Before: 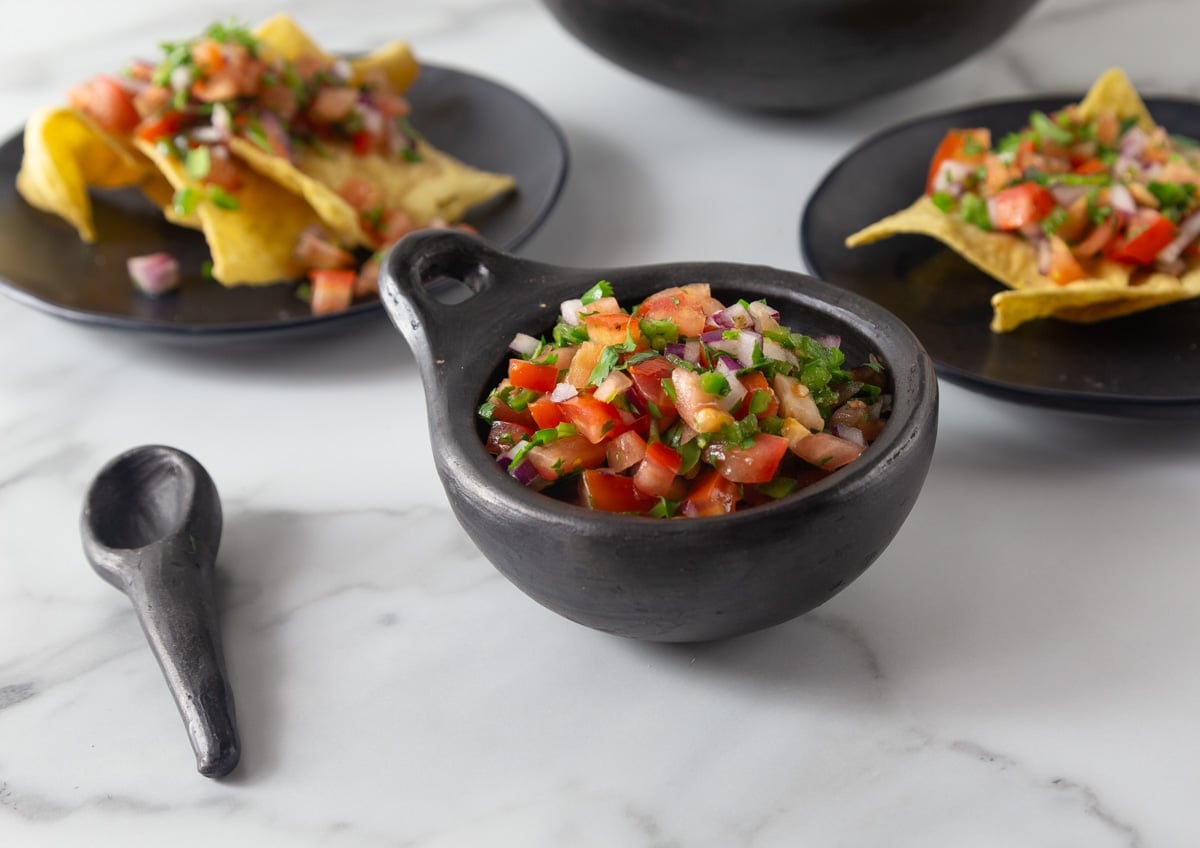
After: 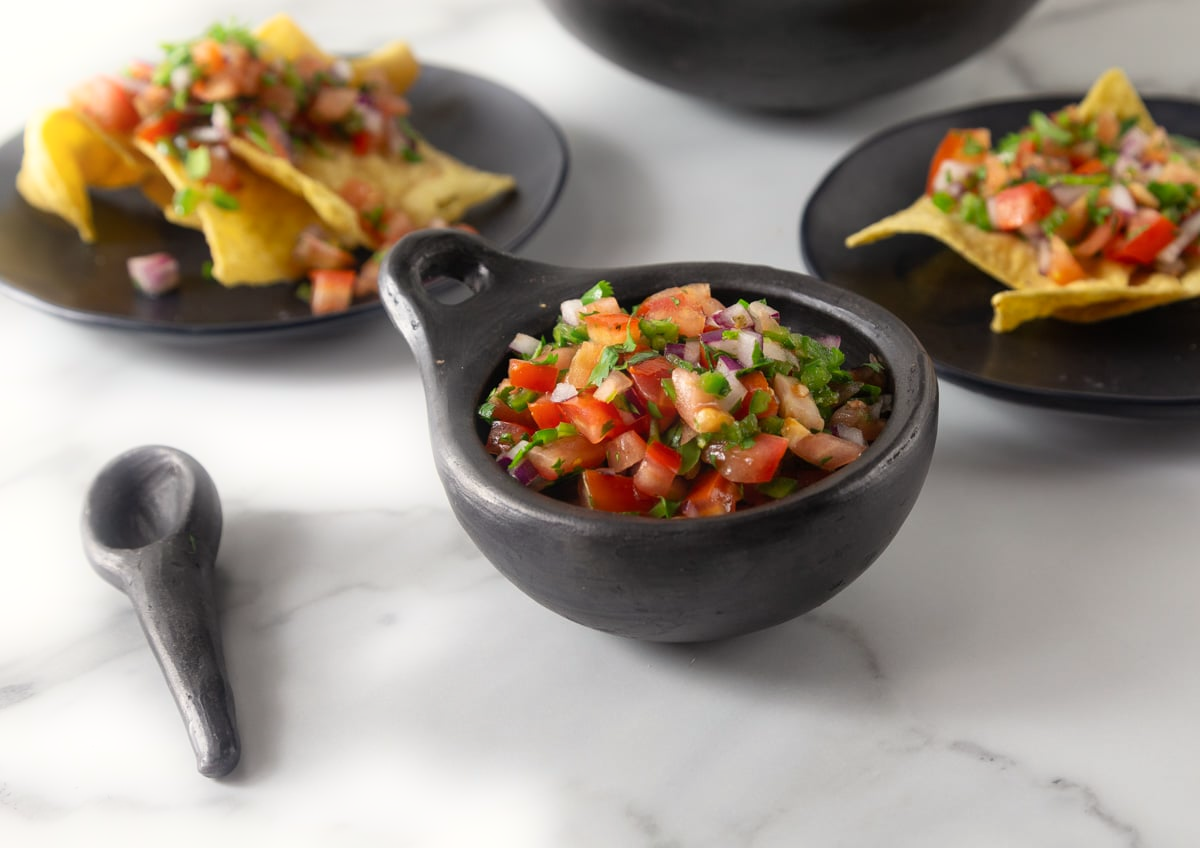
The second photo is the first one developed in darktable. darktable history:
color calibration: x 0.342, y 0.355, temperature 5146 K
bloom: size 5%, threshold 95%, strength 15%
